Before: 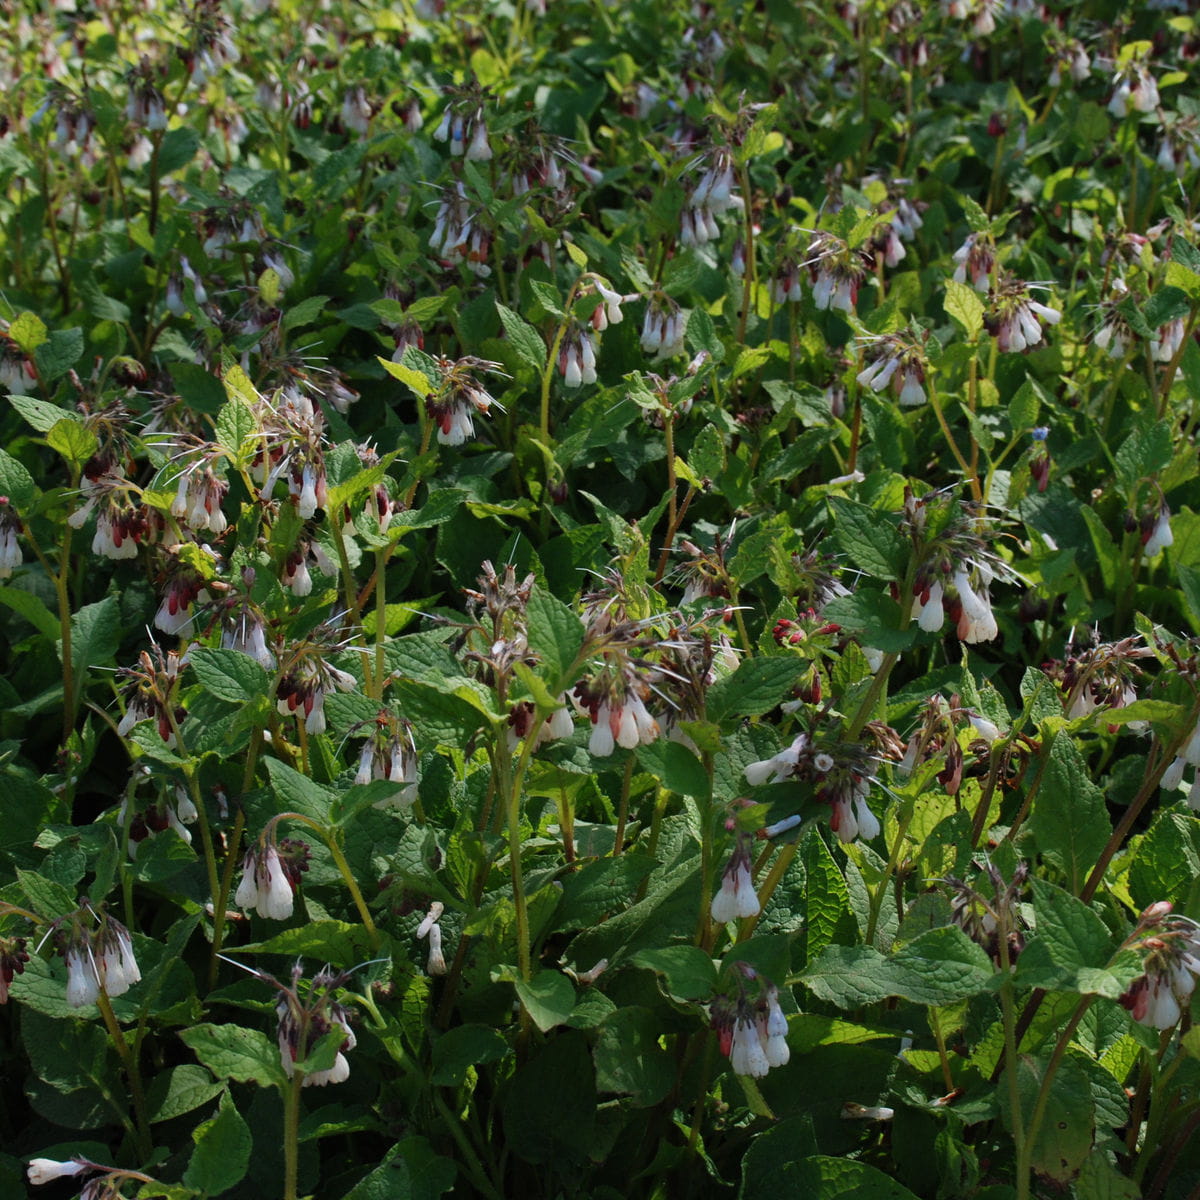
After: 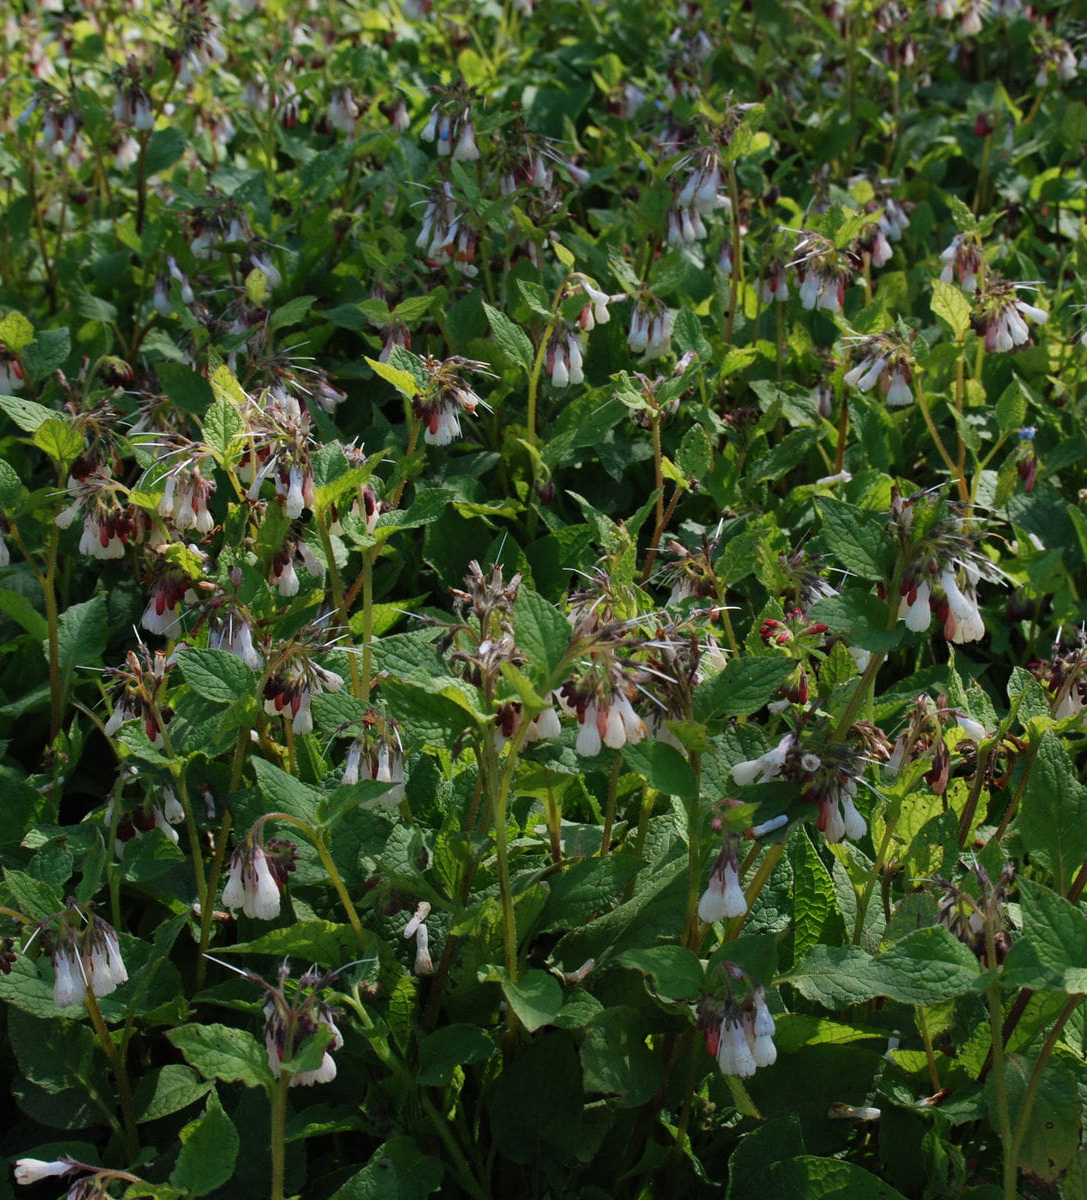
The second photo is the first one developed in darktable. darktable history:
crop and rotate: left 1.106%, right 8.252%
